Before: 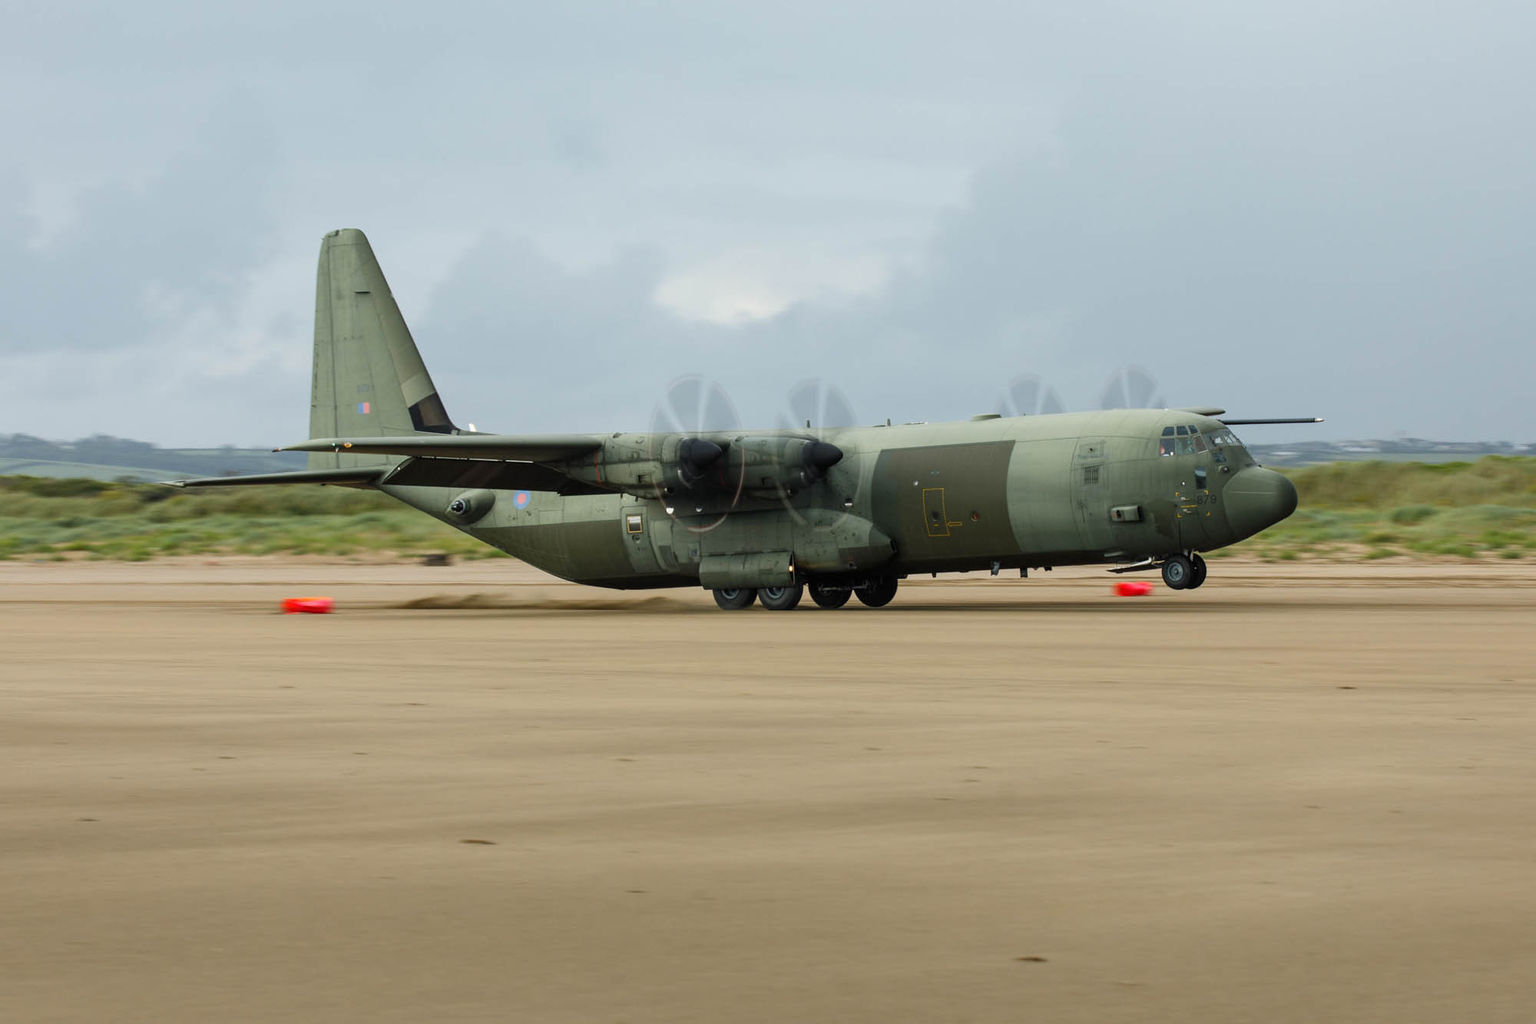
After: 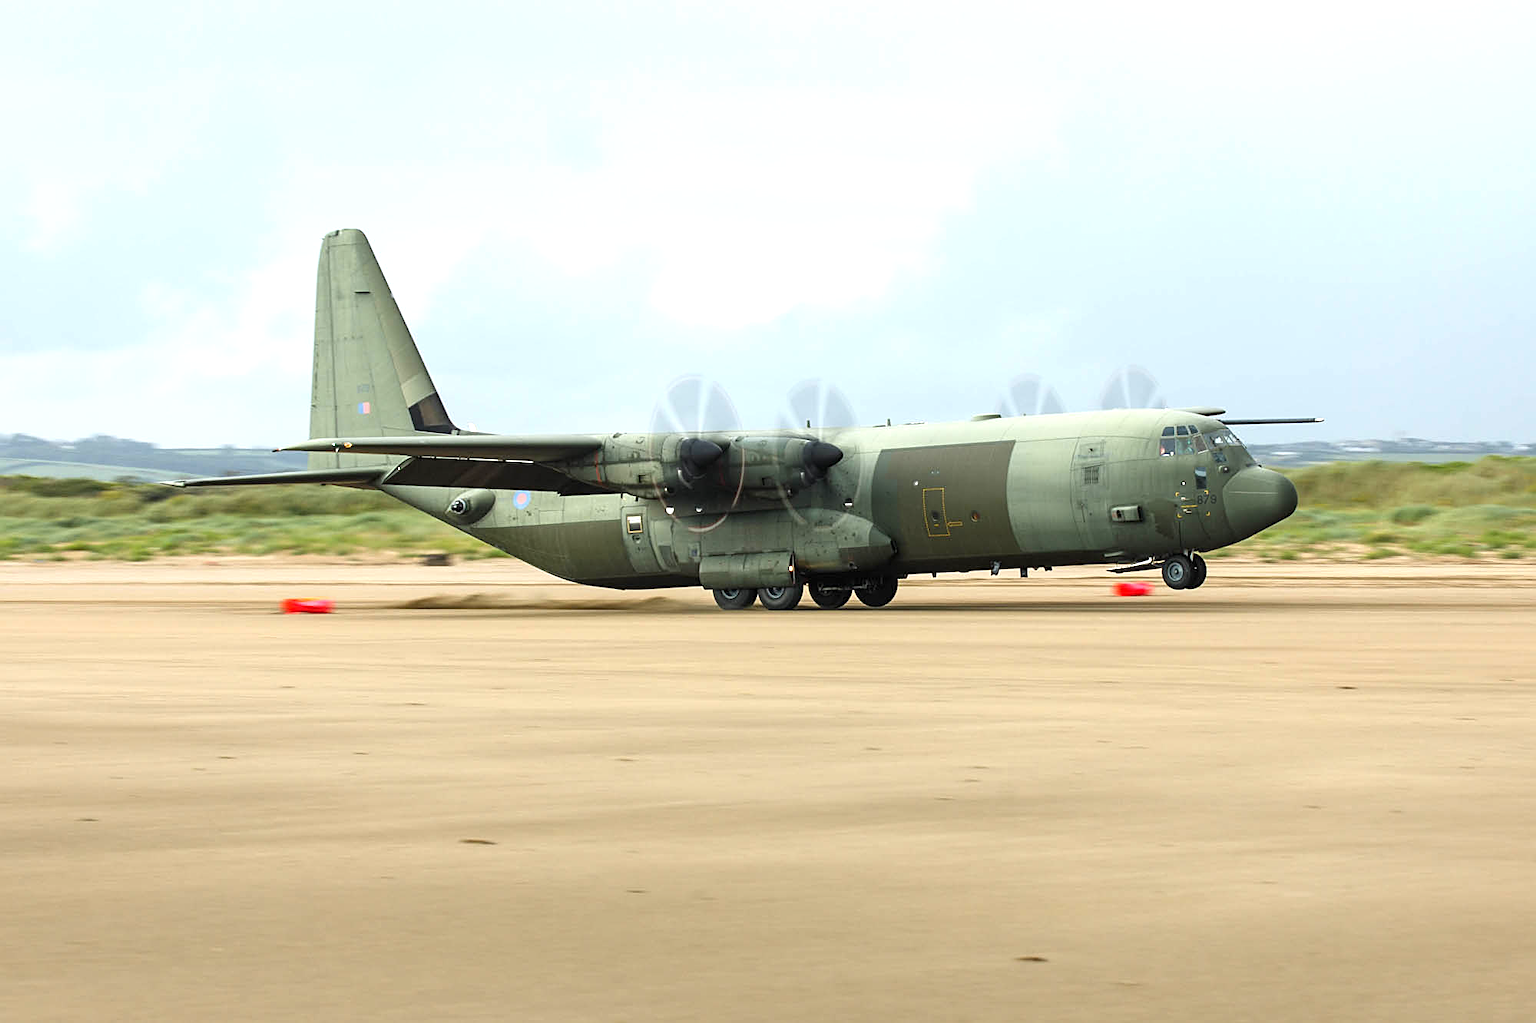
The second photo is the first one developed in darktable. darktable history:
exposure: black level correction 0, exposure 0.9 EV, compensate exposure bias true, compensate highlight preservation false
sharpen: on, module defaults
